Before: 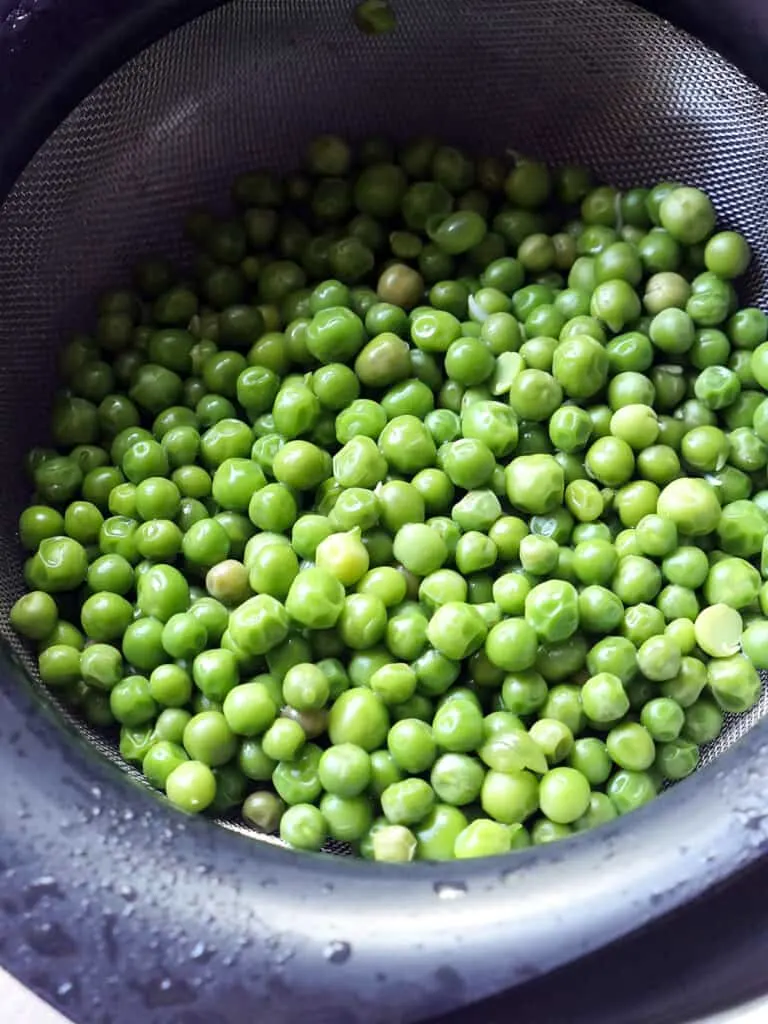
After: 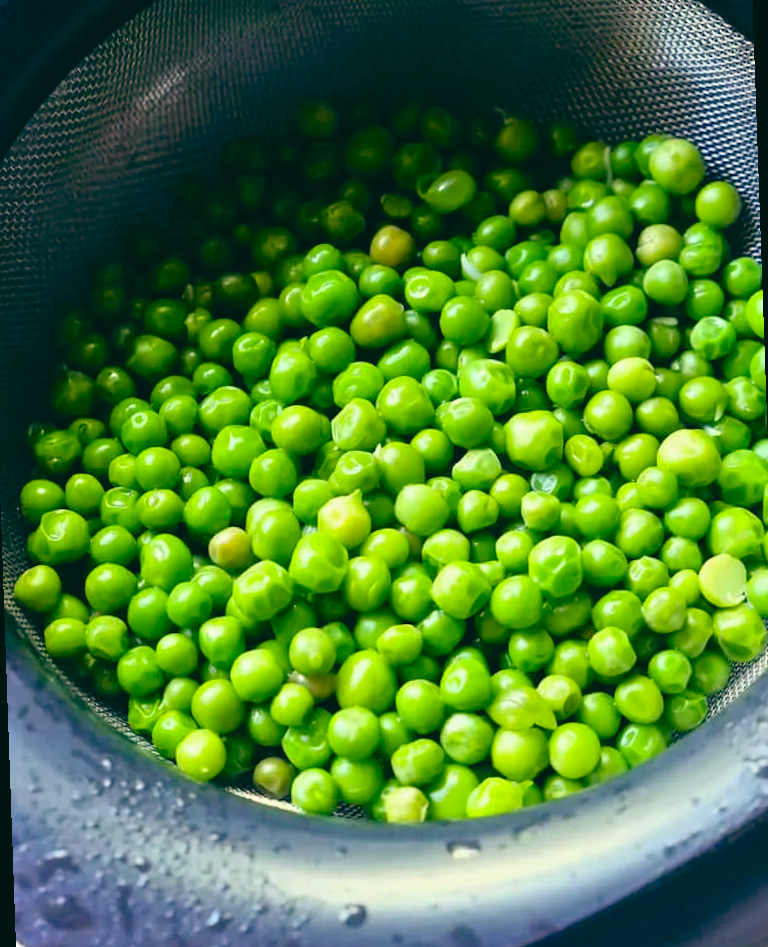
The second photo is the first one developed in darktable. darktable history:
tone equalizer: -7 EV 0.15 EV, -6 EV 0.6 EV, -5 EV 1.15 EV, -4 EV 1.33 EV, -3 EV 1.15 EV, -2 EV 0.6 EV, -1 EV 0.15 EV, mask exposure compensation -0.5 EV
rotate and perspective: rotation -2°, crop left 0.022, crop right 0.978, crop top 0.049, crop bottom 0.951
color balance: lift [1.005, 0.99, 1.007, 1.01], gamma [1, 1.034, 1.032, 0.966], gain [0.873, 1.055, 1.067, 0.933]
color balance rgb: perceptual saturation grading › global saturation 25%, global vibrance 20%
contrast brightness saturation: contrast 0.13, brightness -0.05, saturation 0.16
